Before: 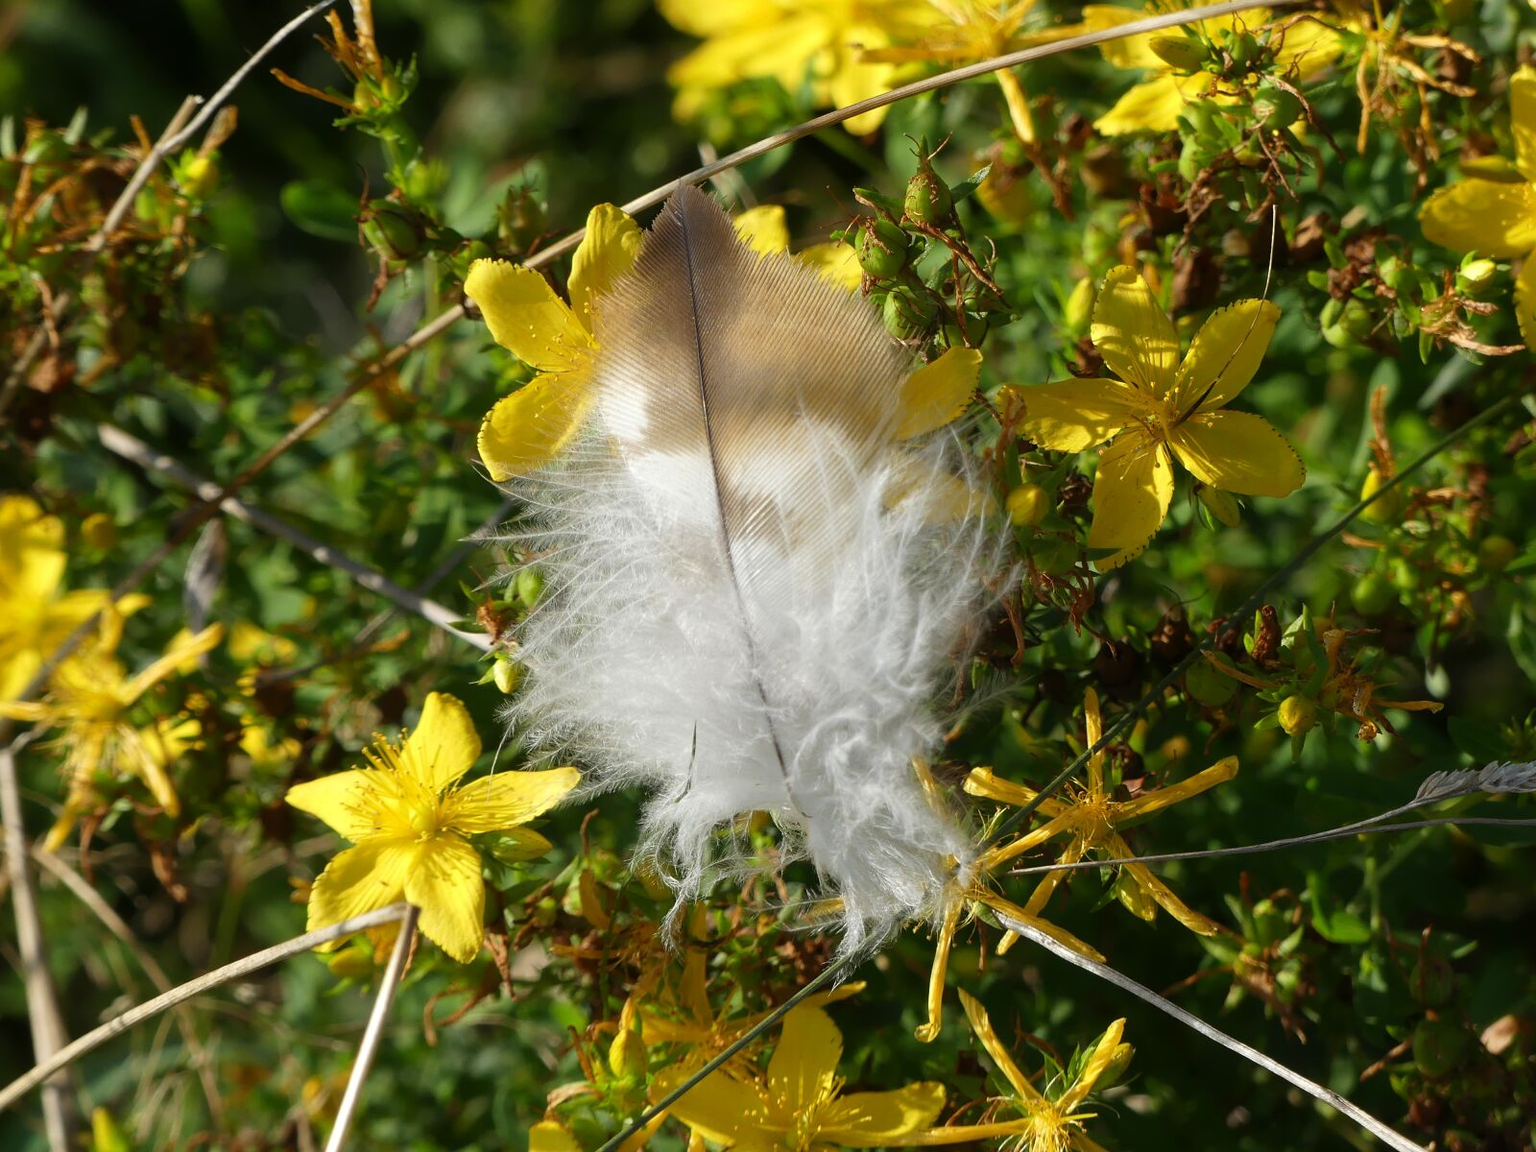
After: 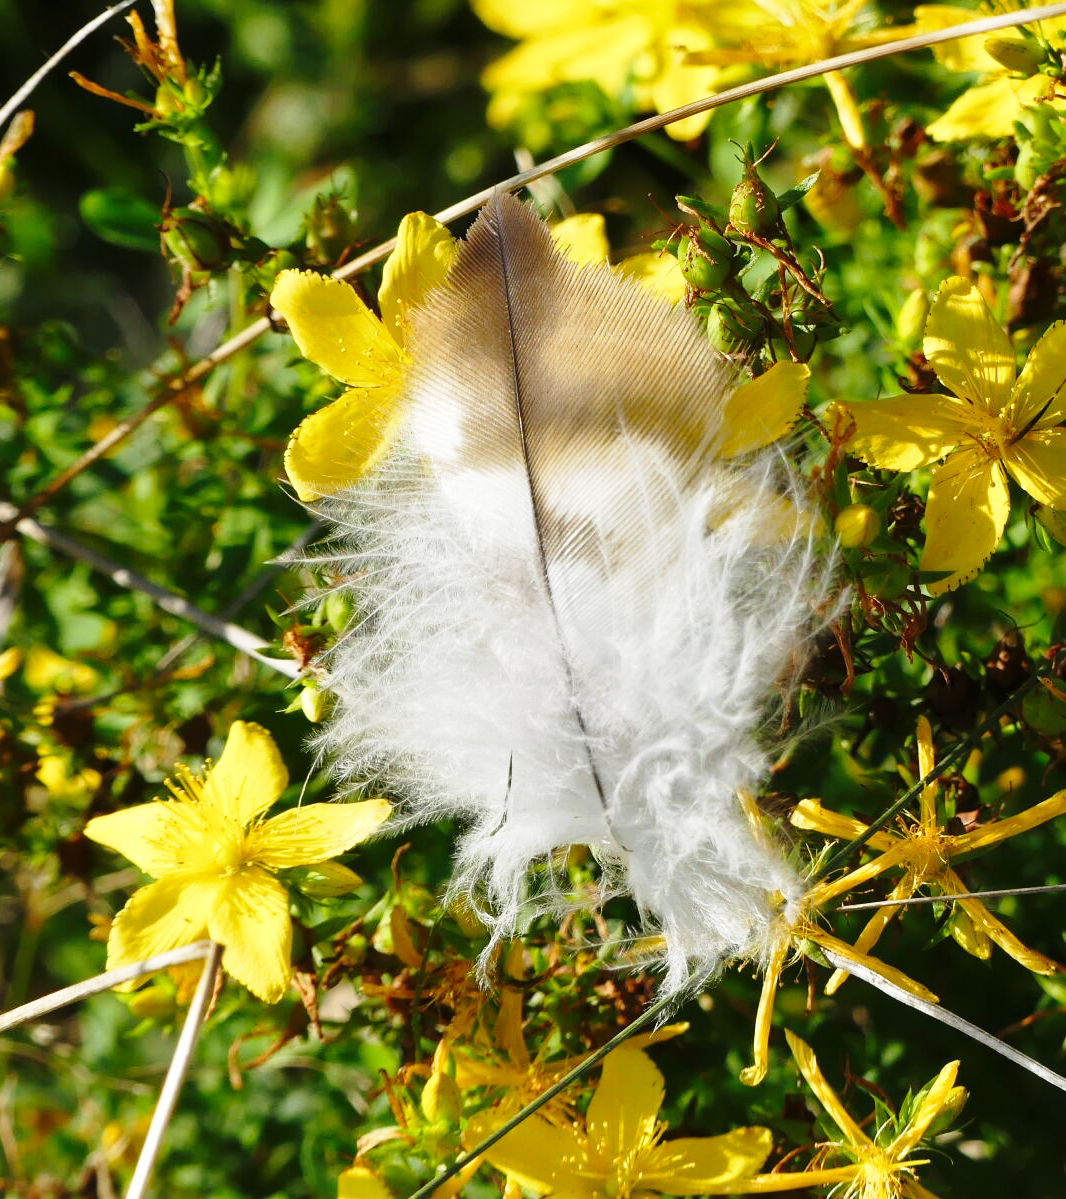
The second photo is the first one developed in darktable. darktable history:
crop and rotate: left 13.409%, right 19.924%
shadows and highlights: radius 108.52, shadows 23.73, highlights -59.32, low approximation 0.01, soften with gaussian
base curve: curves: ch0 [(0, 0) (0.028, 0.03) (0.121, 0.232) (0.46, 0.748) (0.859, 0.968) (1, 1)], preserve colors none
